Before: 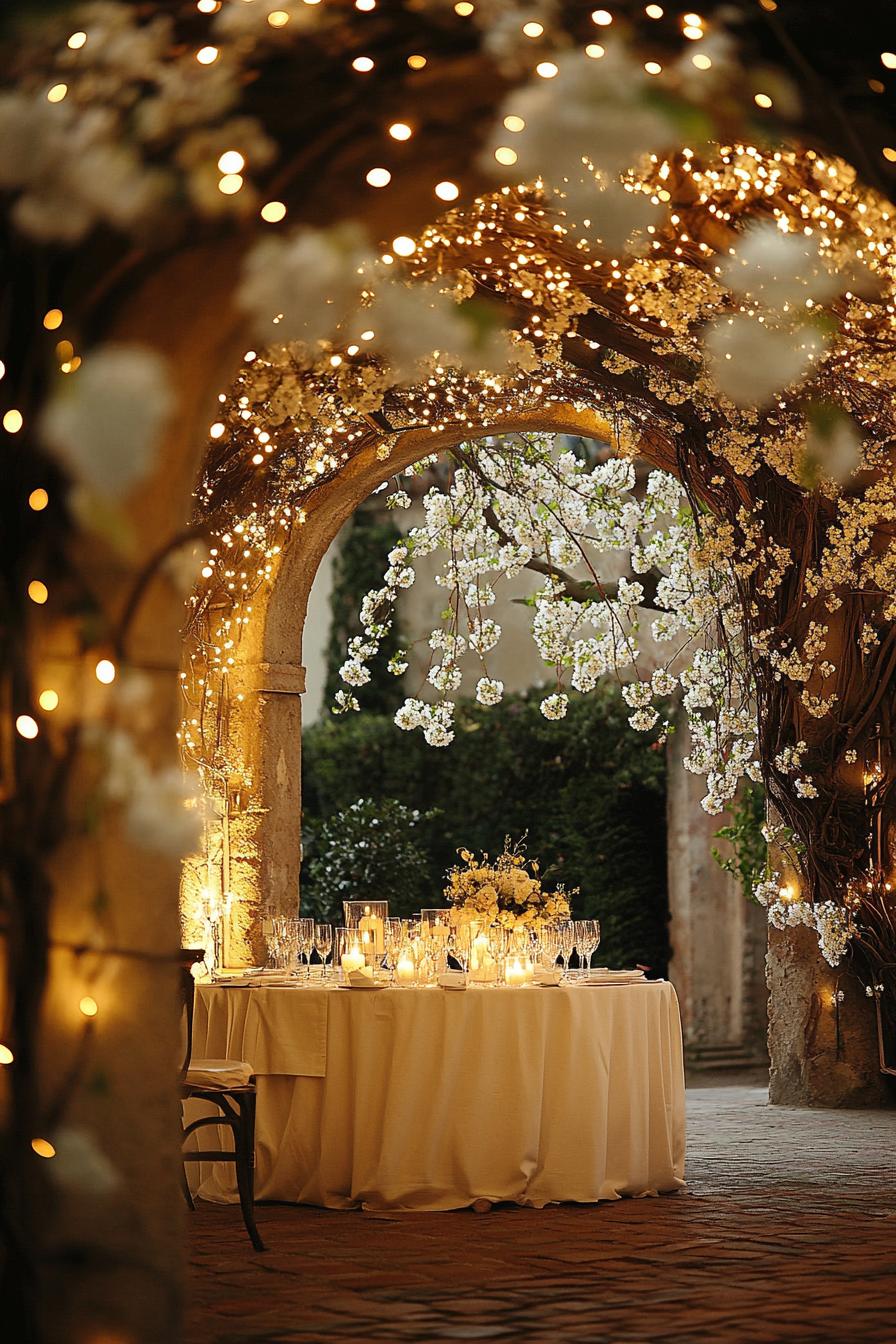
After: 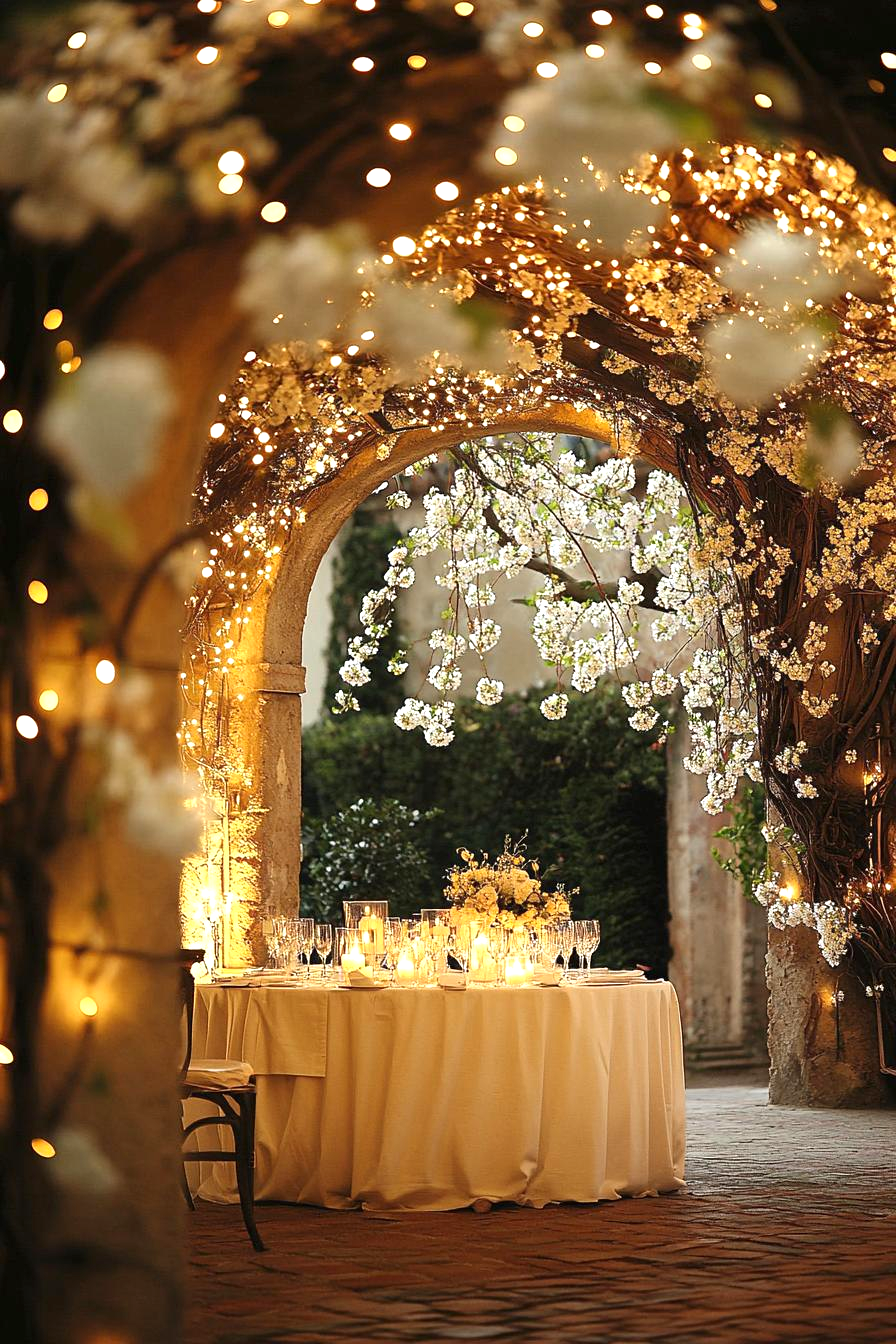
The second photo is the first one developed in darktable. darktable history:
exposure: exposure 0.575 EV, compensate highlight preservation false
